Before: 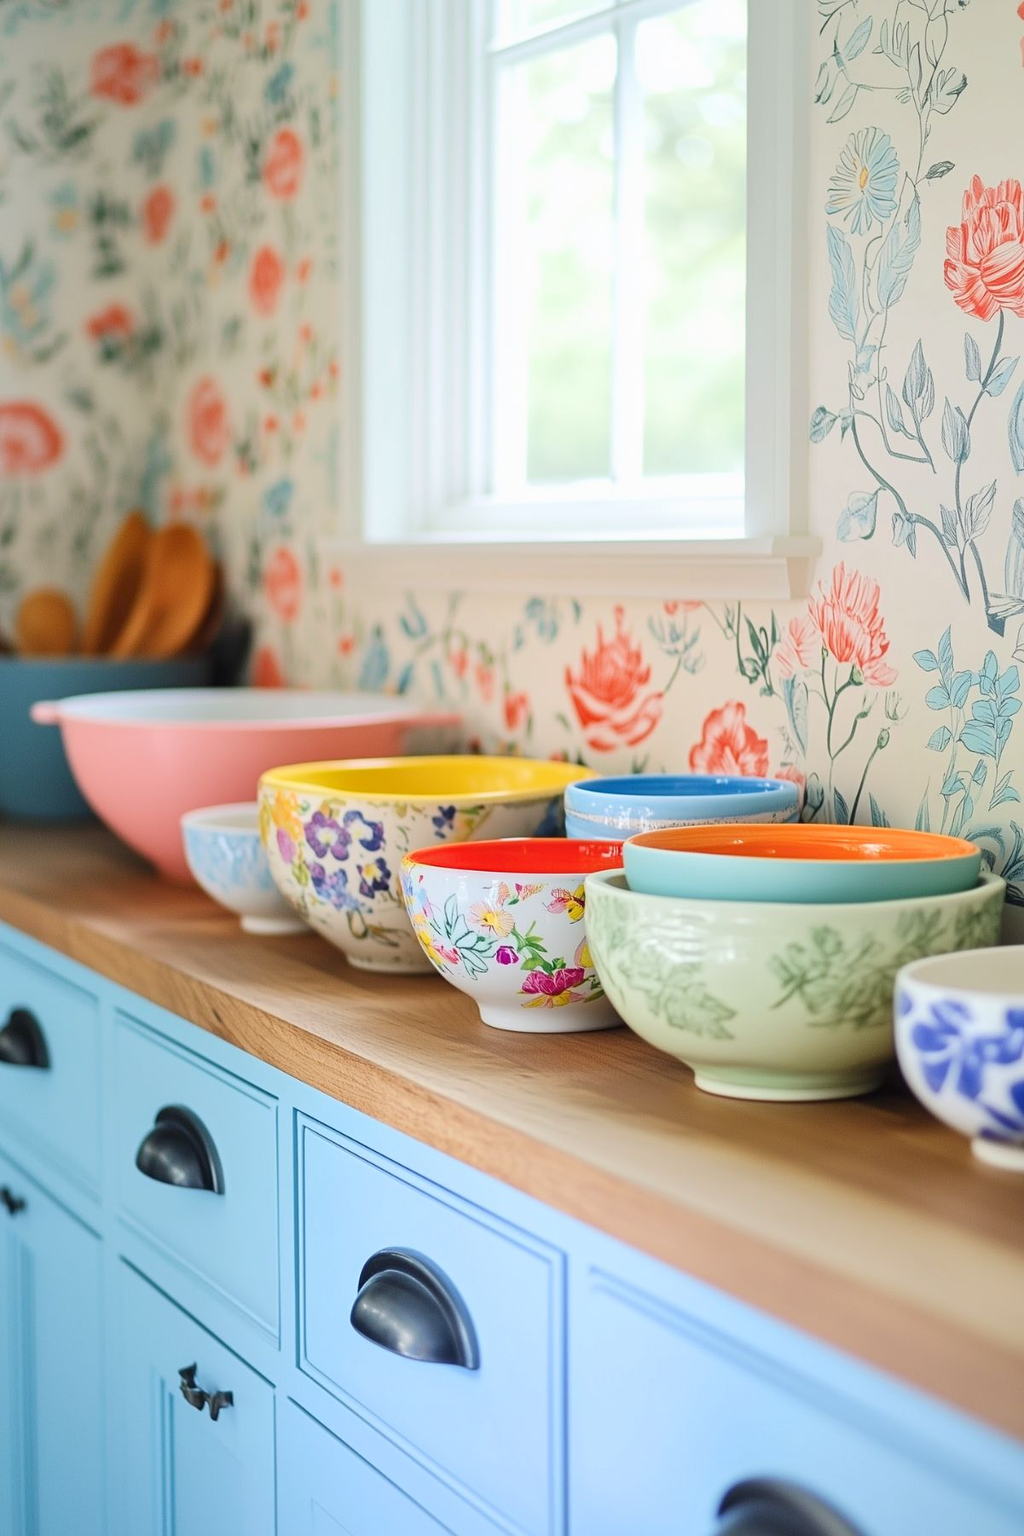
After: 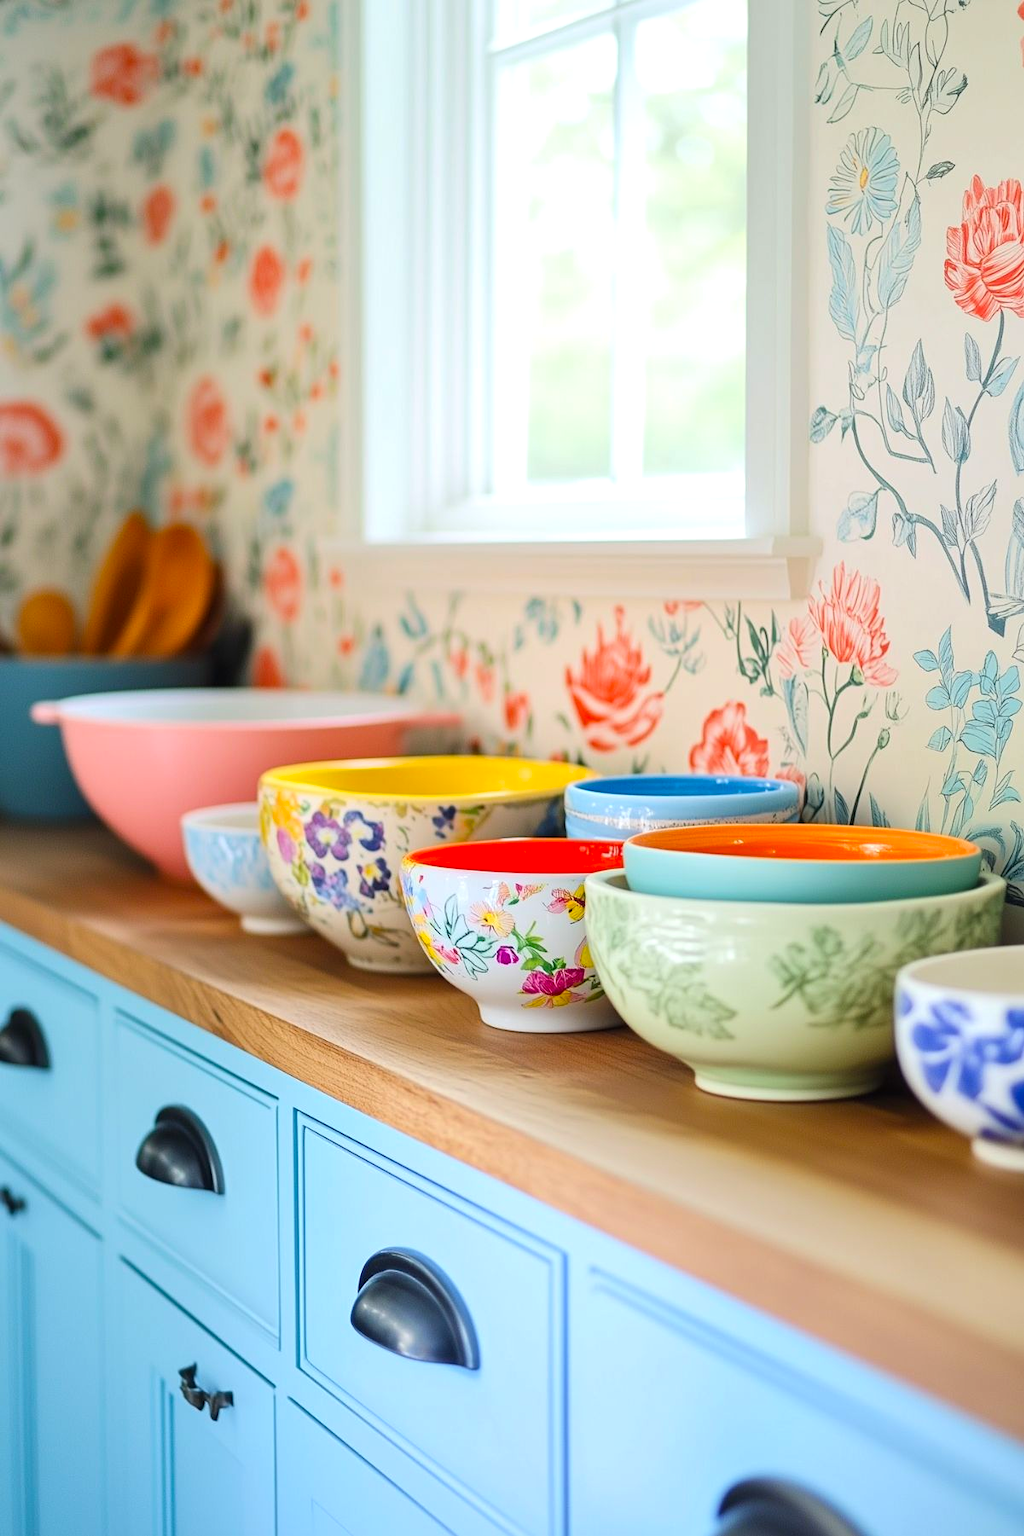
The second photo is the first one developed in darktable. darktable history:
exposure: exposure -0.01 EV, compensate highlight preservation false
color balance: contrast 6.48%, output saturation 113.3%
